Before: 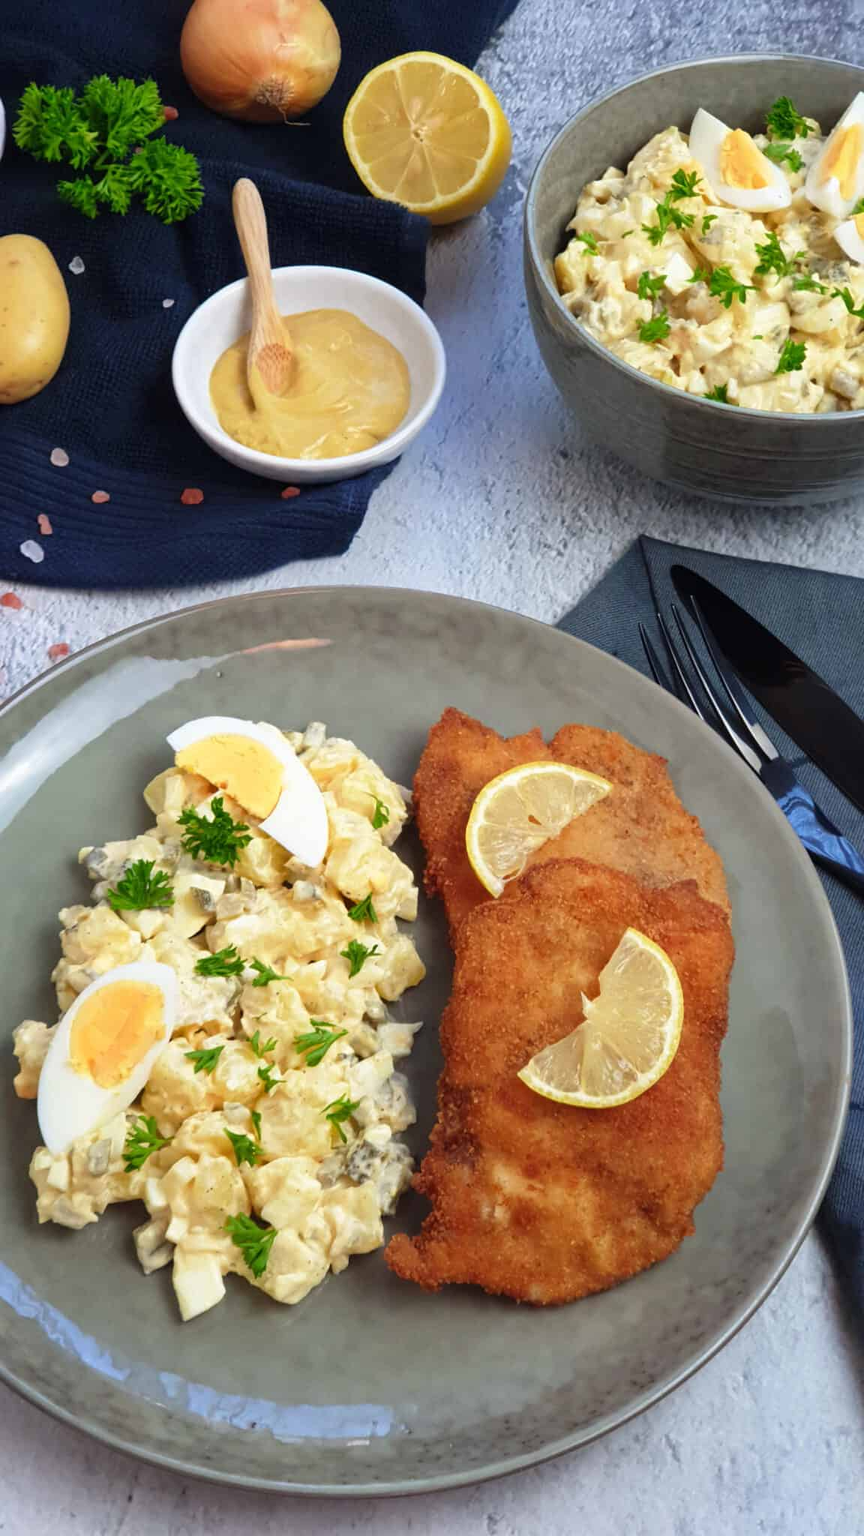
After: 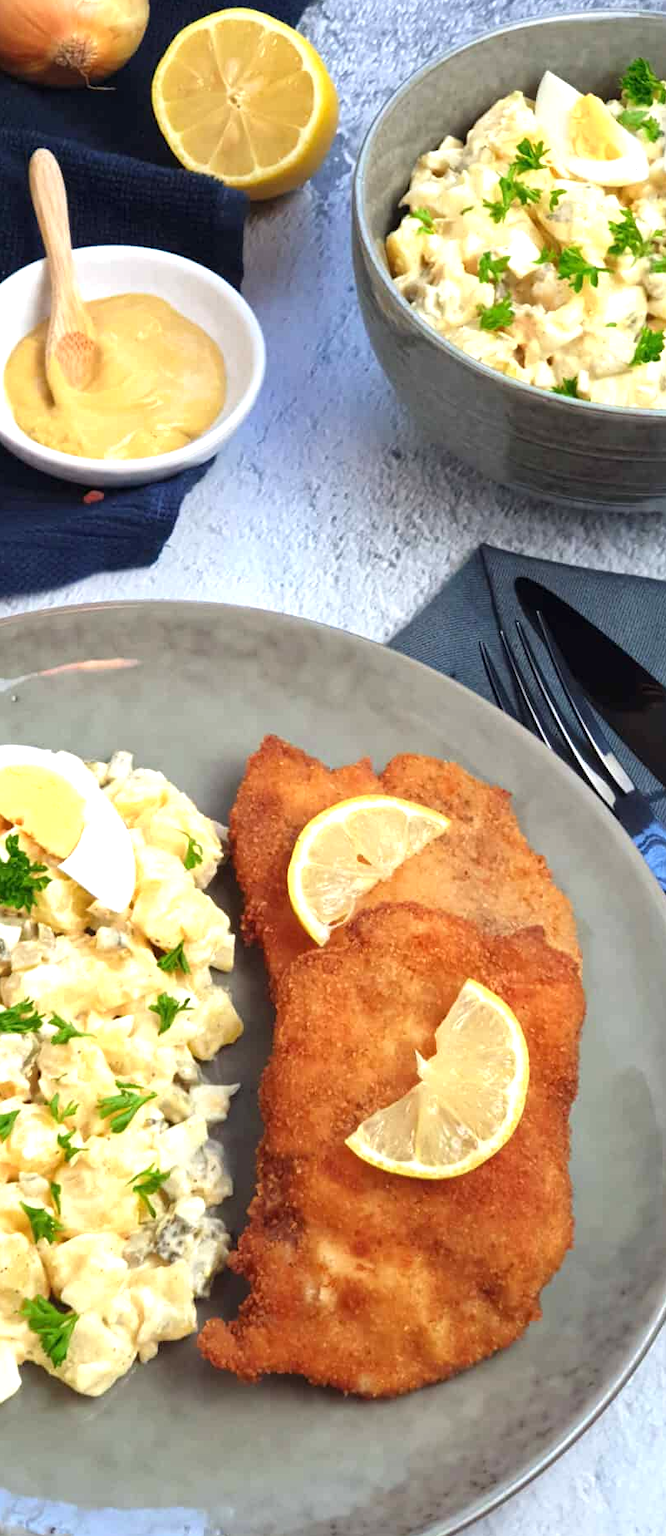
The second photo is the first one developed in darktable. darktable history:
exposure: exposure 0.581 EV, compensate highlight preservation false
crop and rotate: left 23.878%, top 2.901%, right 6.445%, bottom 6.837%
